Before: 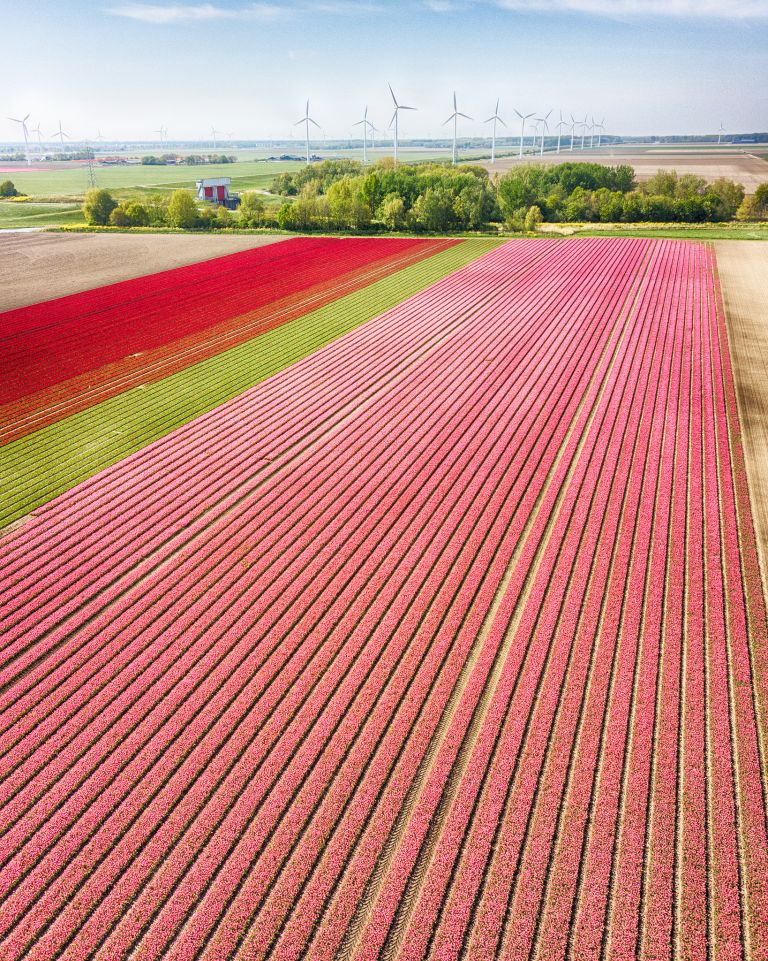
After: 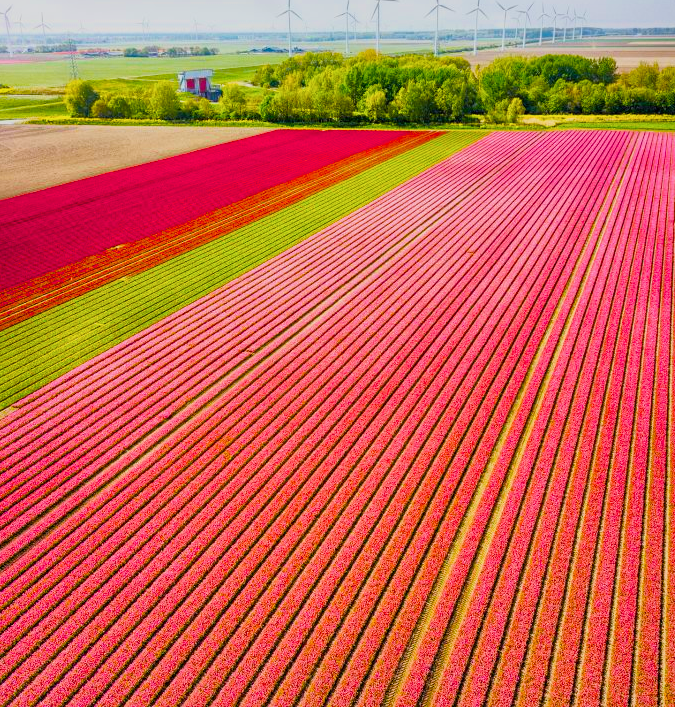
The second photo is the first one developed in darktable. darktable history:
local contrast: mode bilateral grid, contrast 20, coarseness 50, detail 132%, midtone range 0.2
color balance: input saturation 134.34%, contrast -10.04%, contrast fulcrum 19.67%, output saturation 133.51%
crop and rotate: left 2.425%, top 11.305%, right 9.6%, bottom 15.08%
filmic rgb: threshold 3 EV, hardness 4.17, latitude 50%, contrast 1.1, preserve chrominance max RGB, color science v6 (2022), contrast in shadows safe, contrast in highlights safe, enable highlight reconstruction true
